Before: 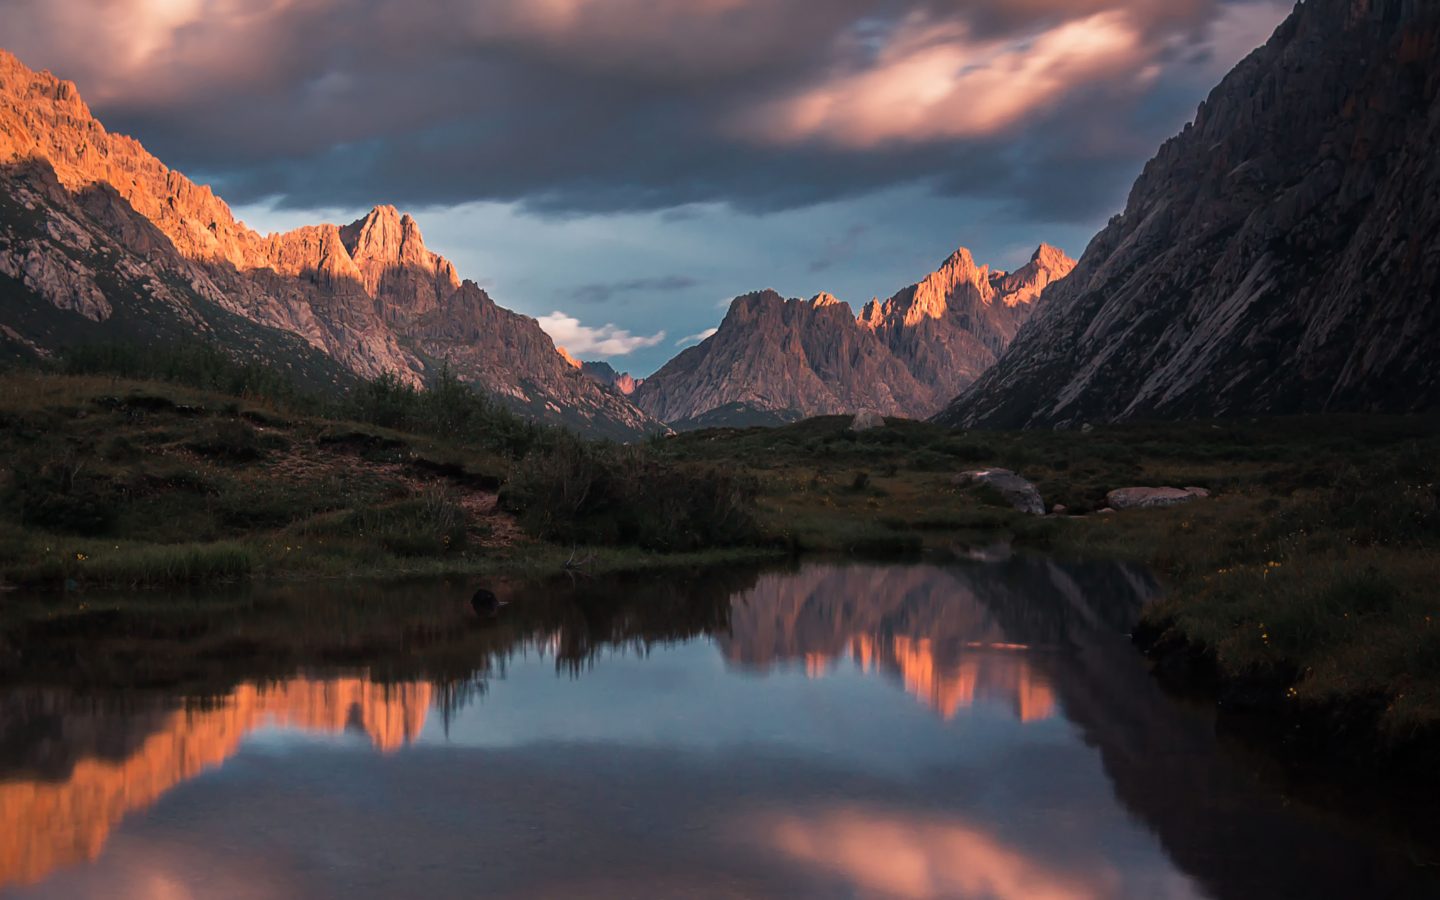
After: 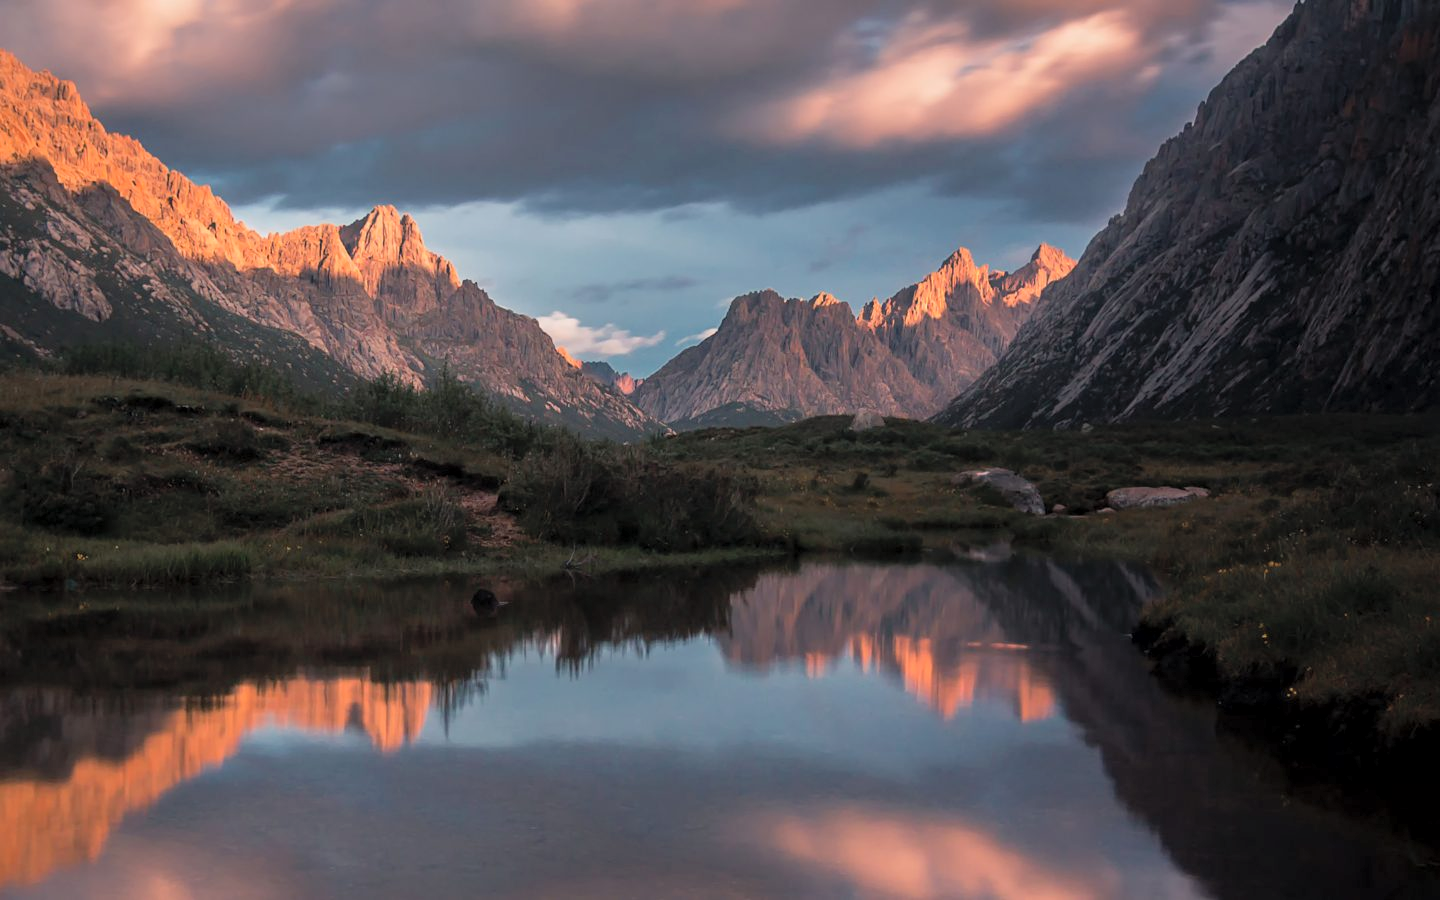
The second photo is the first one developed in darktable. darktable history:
exposure: black level correction 0.002, exposure -0.1 EV, compensate highlight preservation false
contrast brightness saturation: brightness 0.15
